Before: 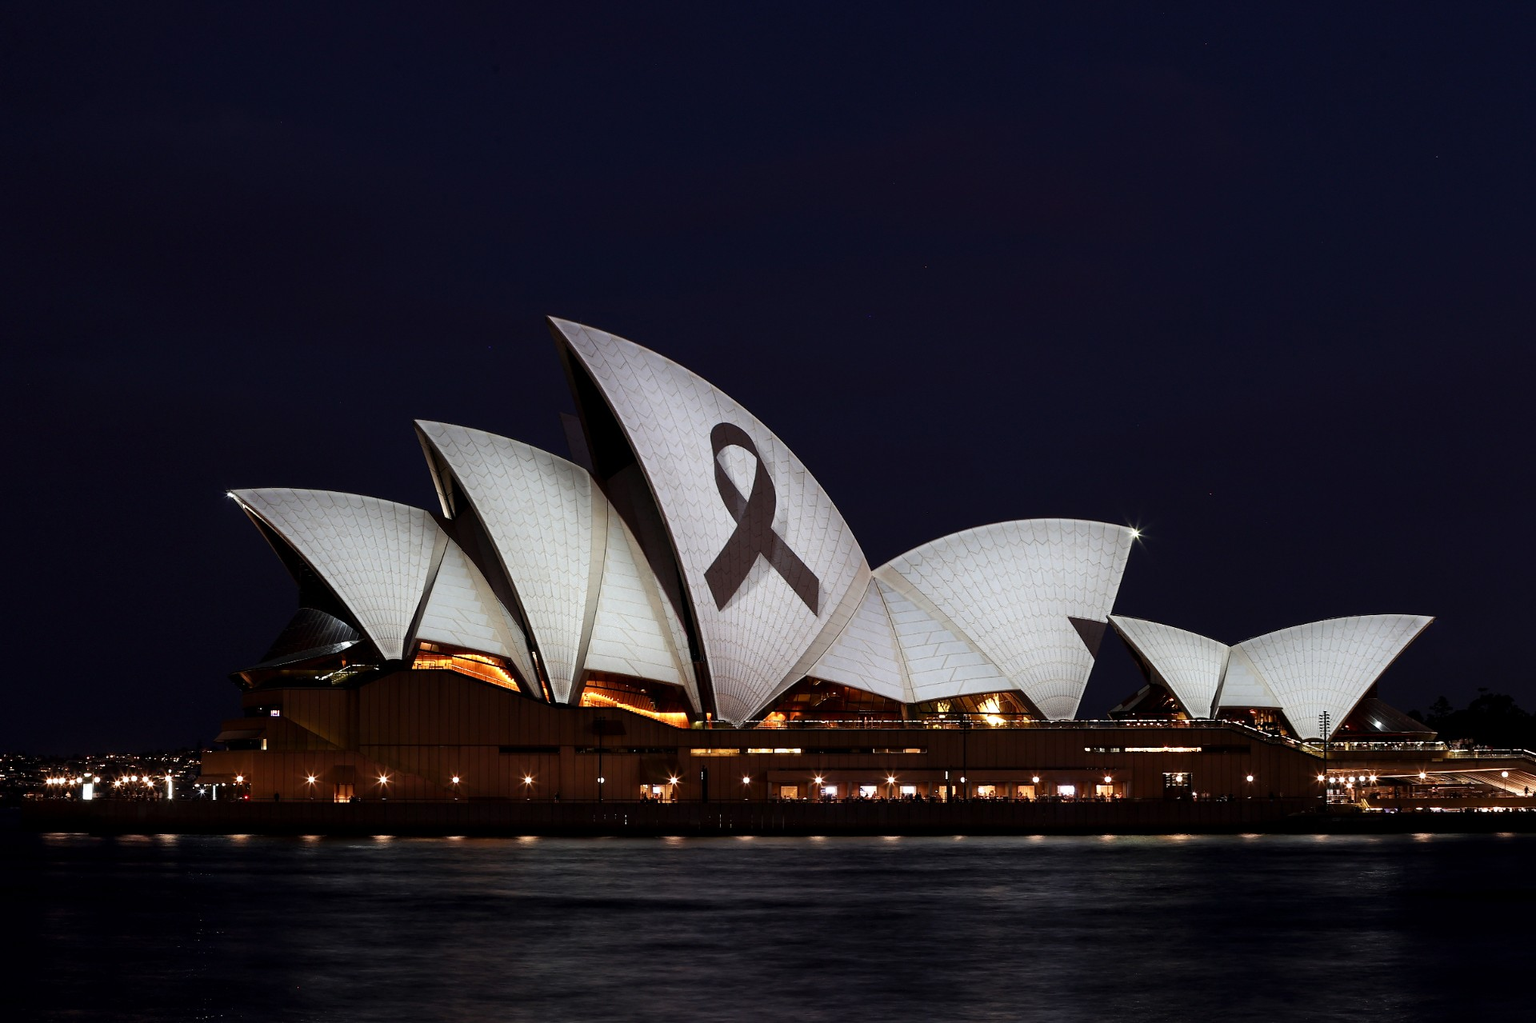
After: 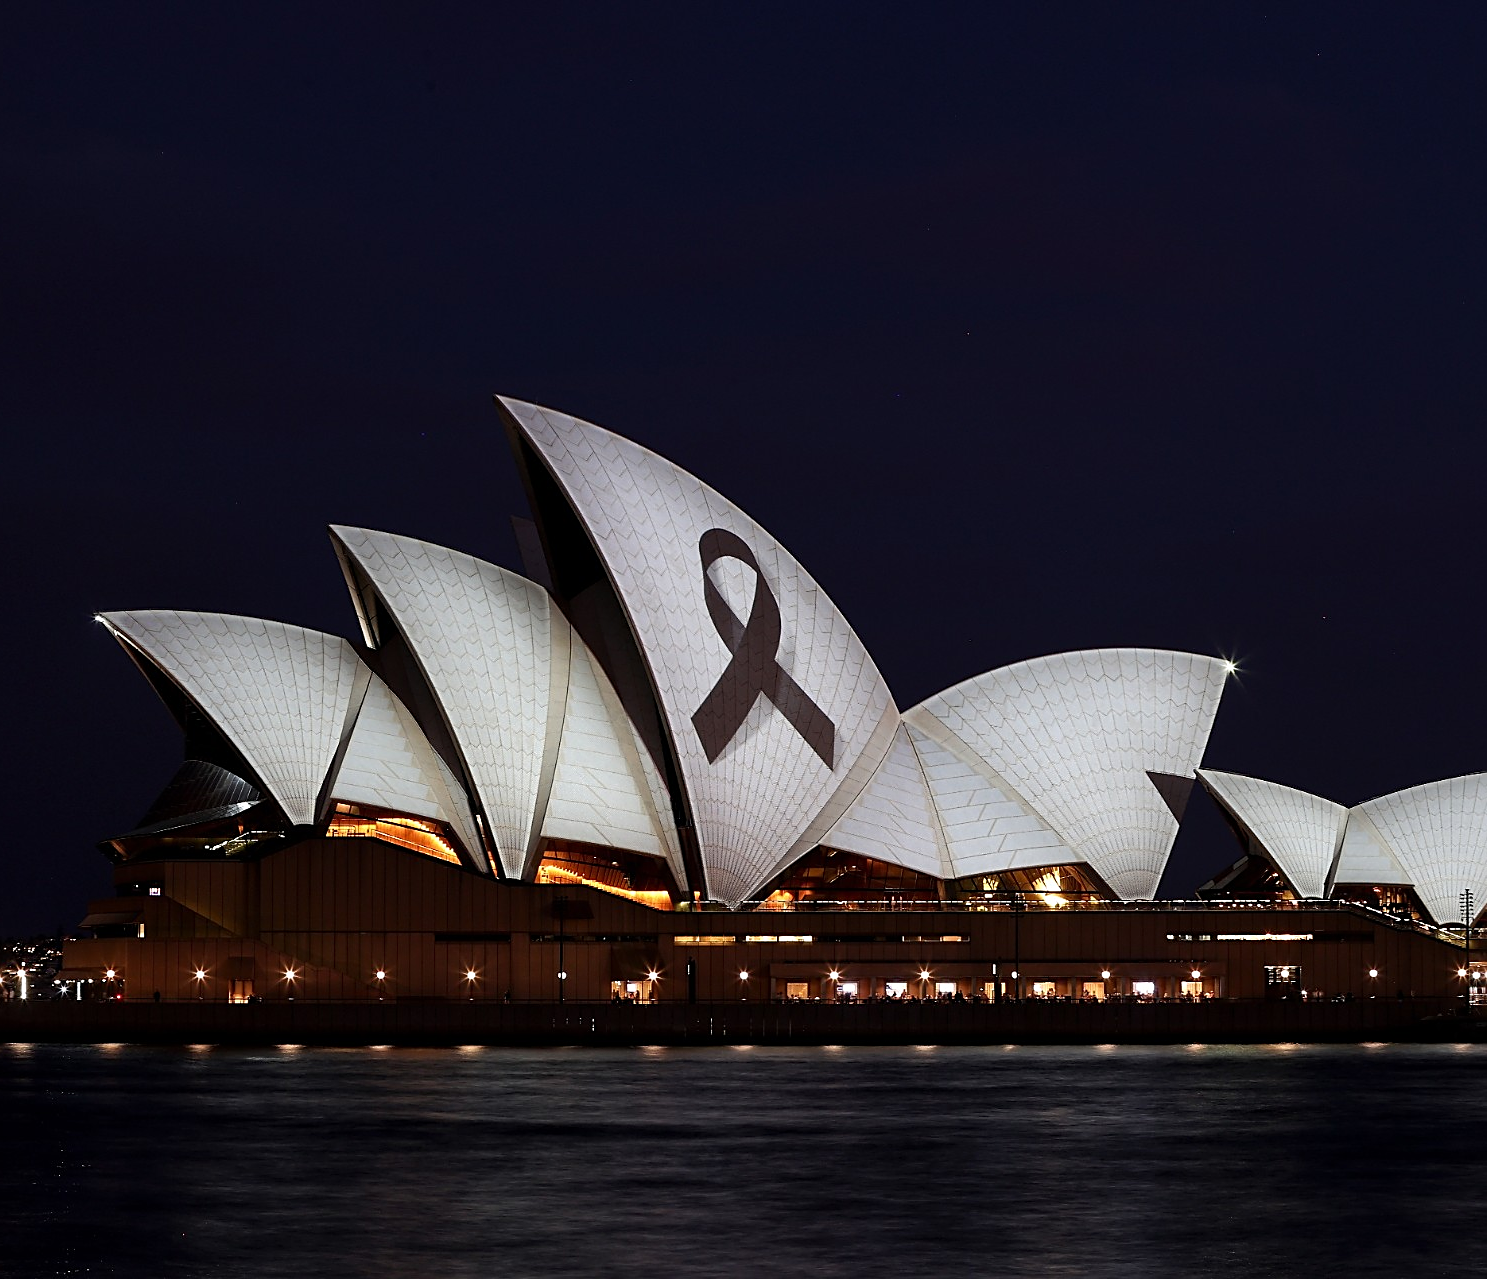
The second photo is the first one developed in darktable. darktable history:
crop: left 9.88%, right 12.664%
sharpen: on, module defaults
